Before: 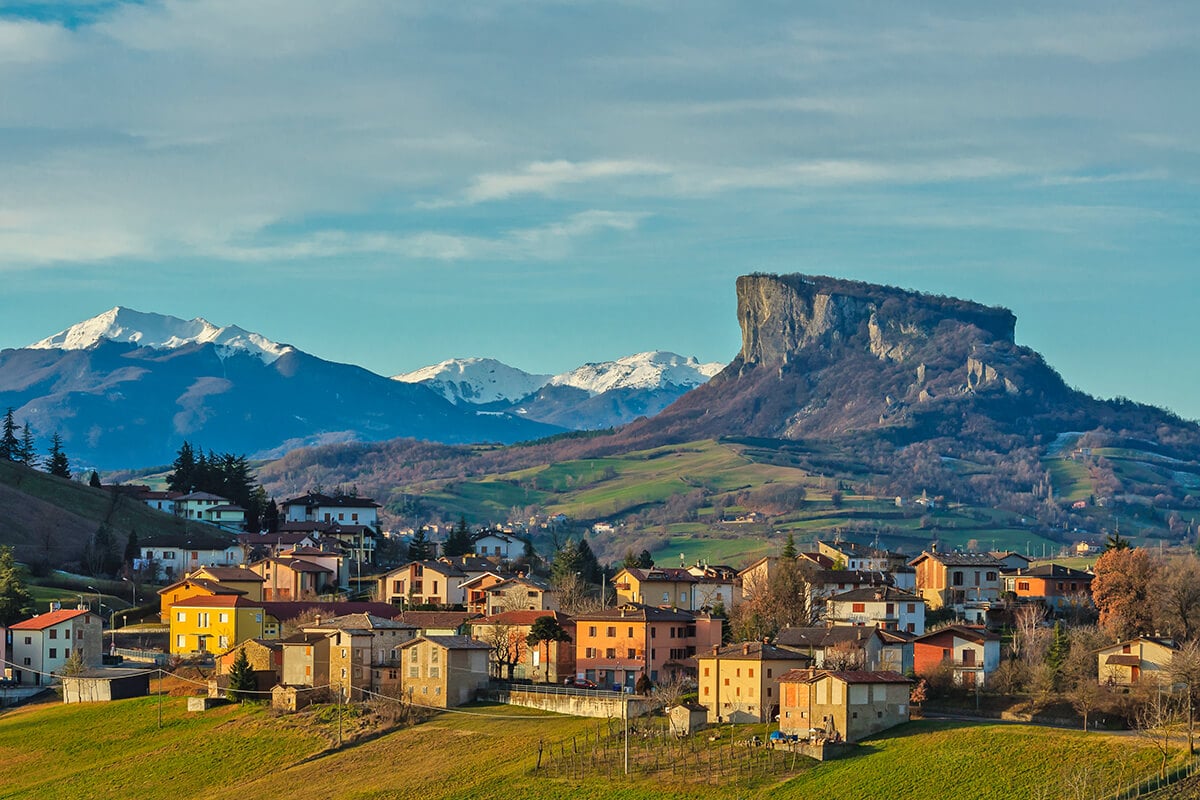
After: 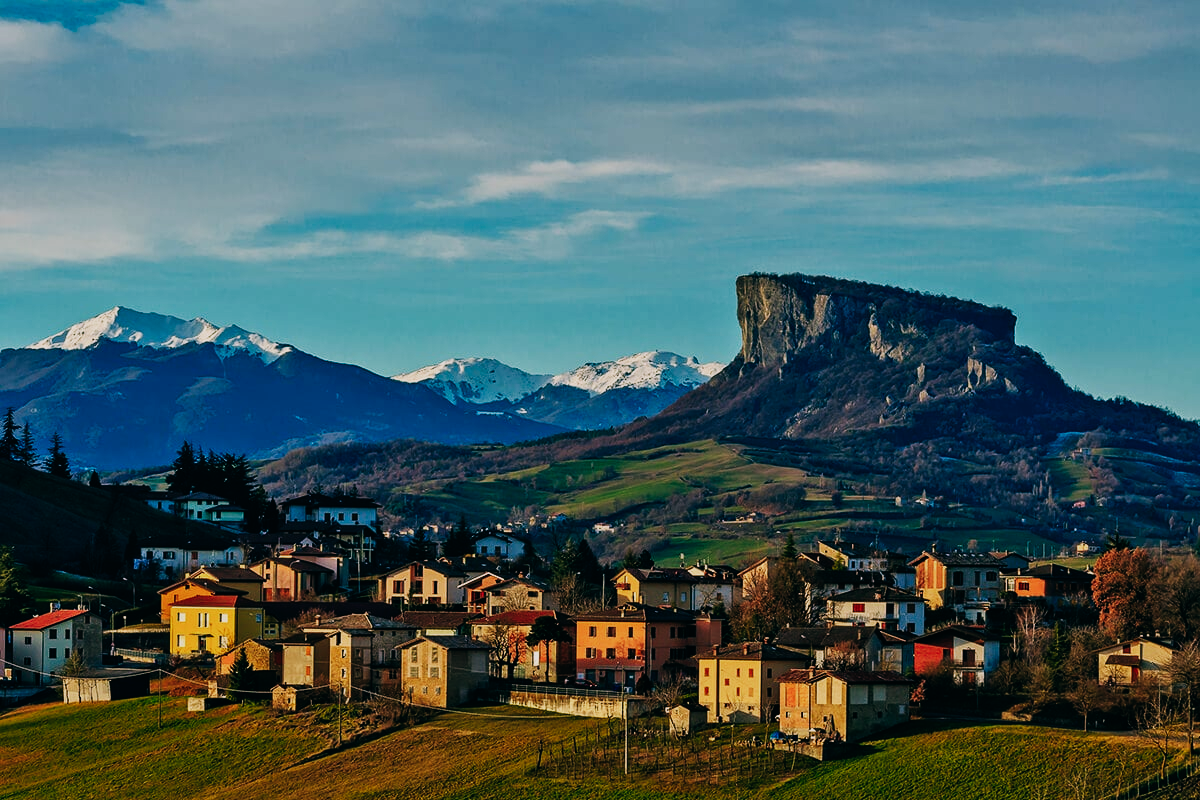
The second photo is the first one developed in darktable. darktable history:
sigmoid: contrast 1.7, skew -0.2, preserve hue 0%, red attenuation 0.1, red rotation 0.035, green attenuation 0.1, green rotation -0.017, blue attenuation 0.15, blue rotation -0.052, base primaries Rec2020
rotate and perspective: automatic cropping off
color balance: lift [1.016, 0.983, 1, 1.017], gamma [0.78, 1.018, 1.043, 0.957], gain [0.786, 1.063, 0.937, 1.017], input saturation 118.26%, contrast 13.43%, contrast fulcrum 21.62%, output saturation 82.76%
